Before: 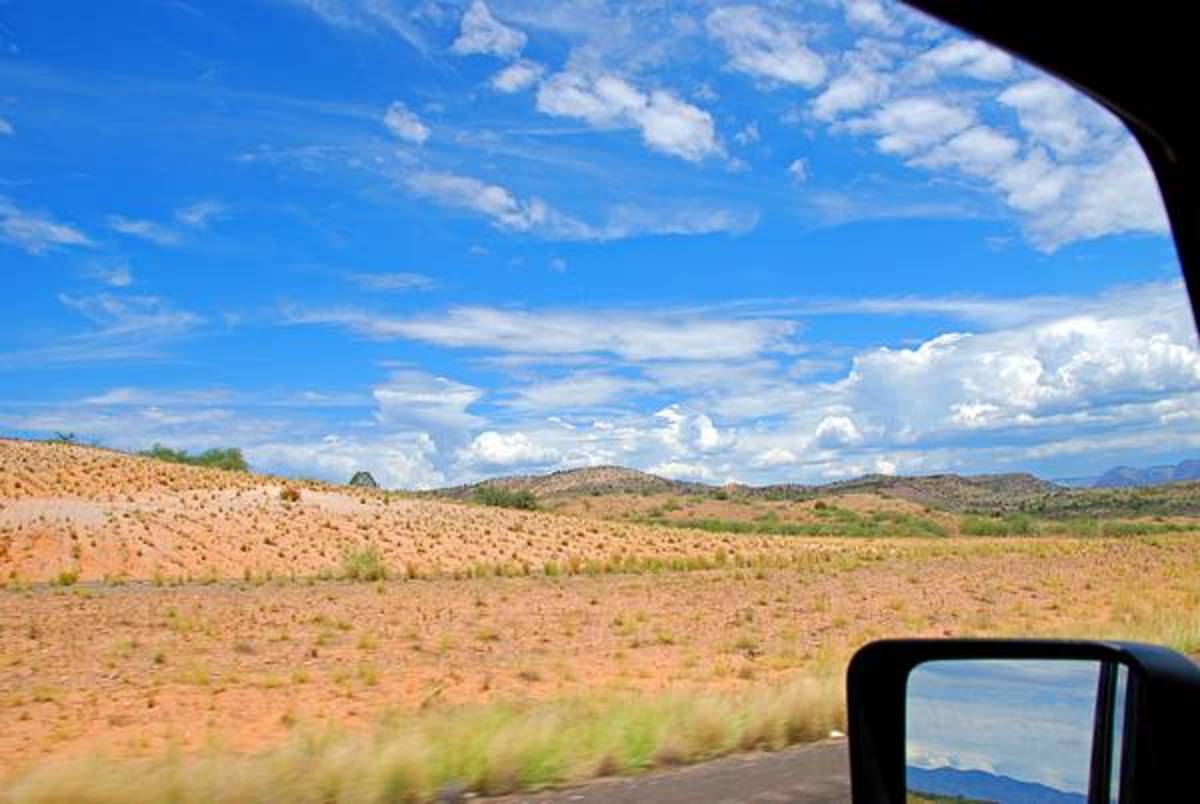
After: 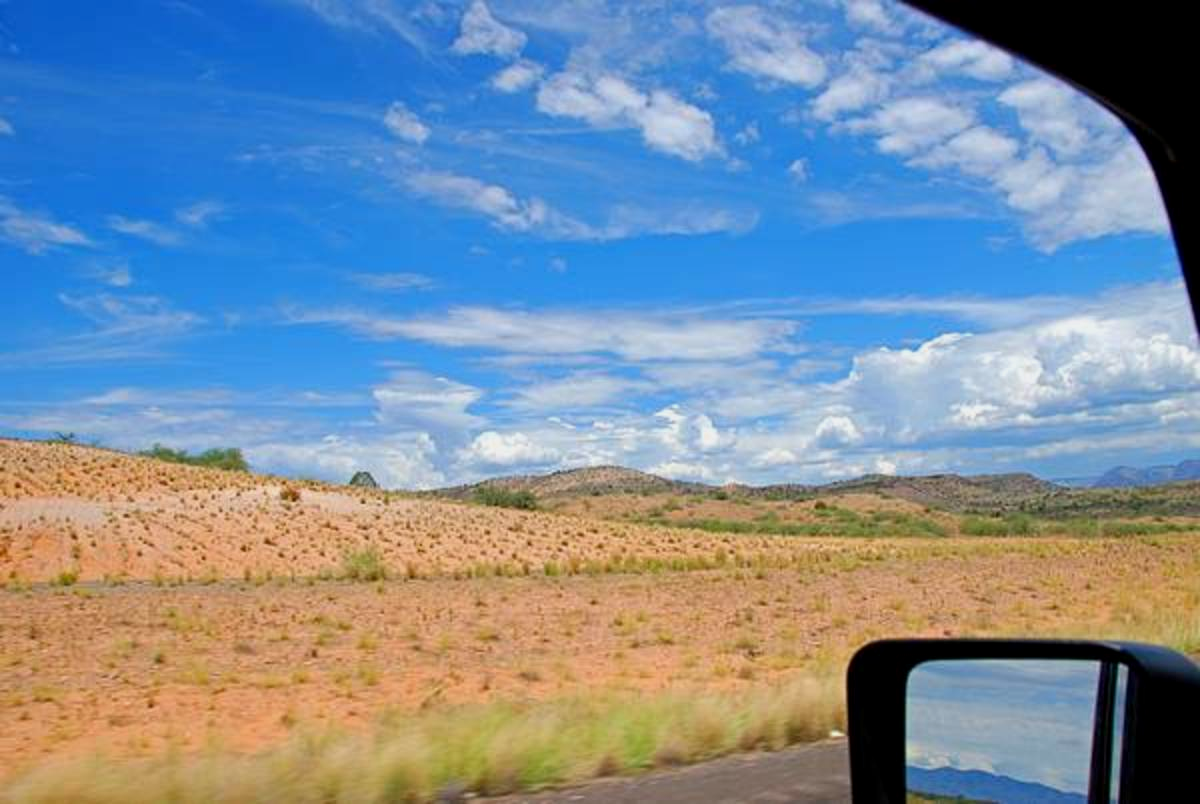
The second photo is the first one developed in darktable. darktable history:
exposure: black level correction 0.002, exposure -0.197 EV, compensate highlight preservation false
